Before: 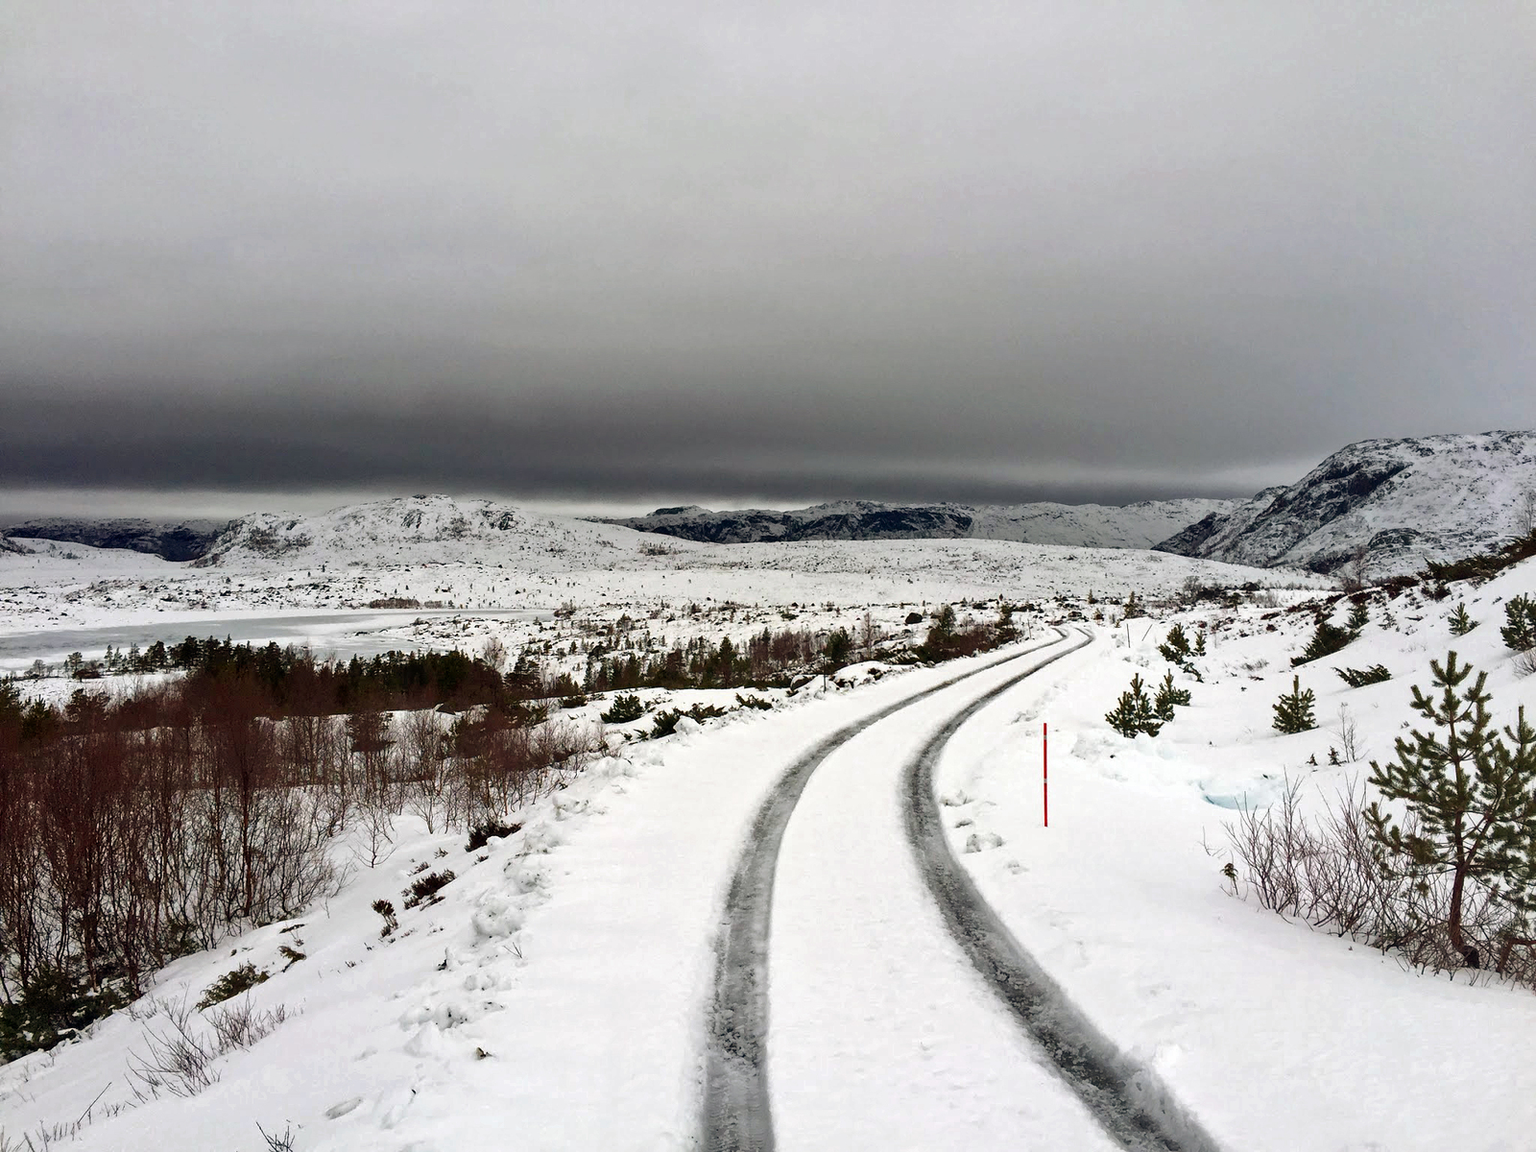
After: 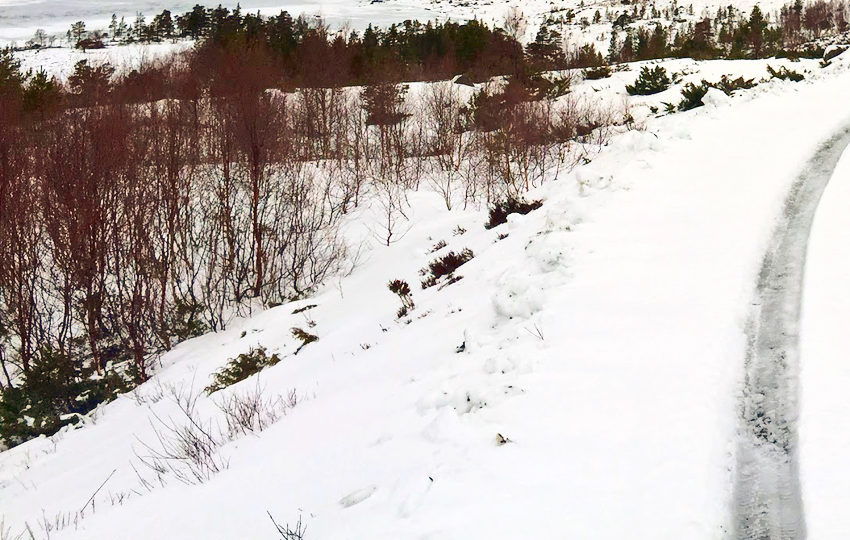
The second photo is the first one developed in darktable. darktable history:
crop and rotate: top 54.883%, right 46.83%, bottom 0.114%
base curve: curves: ch0 [(0, 0.007) (0.028, 0.063) (0.121, 0.311) (0.46, 0.743) (0.859, 0.957) (1, 1)]
